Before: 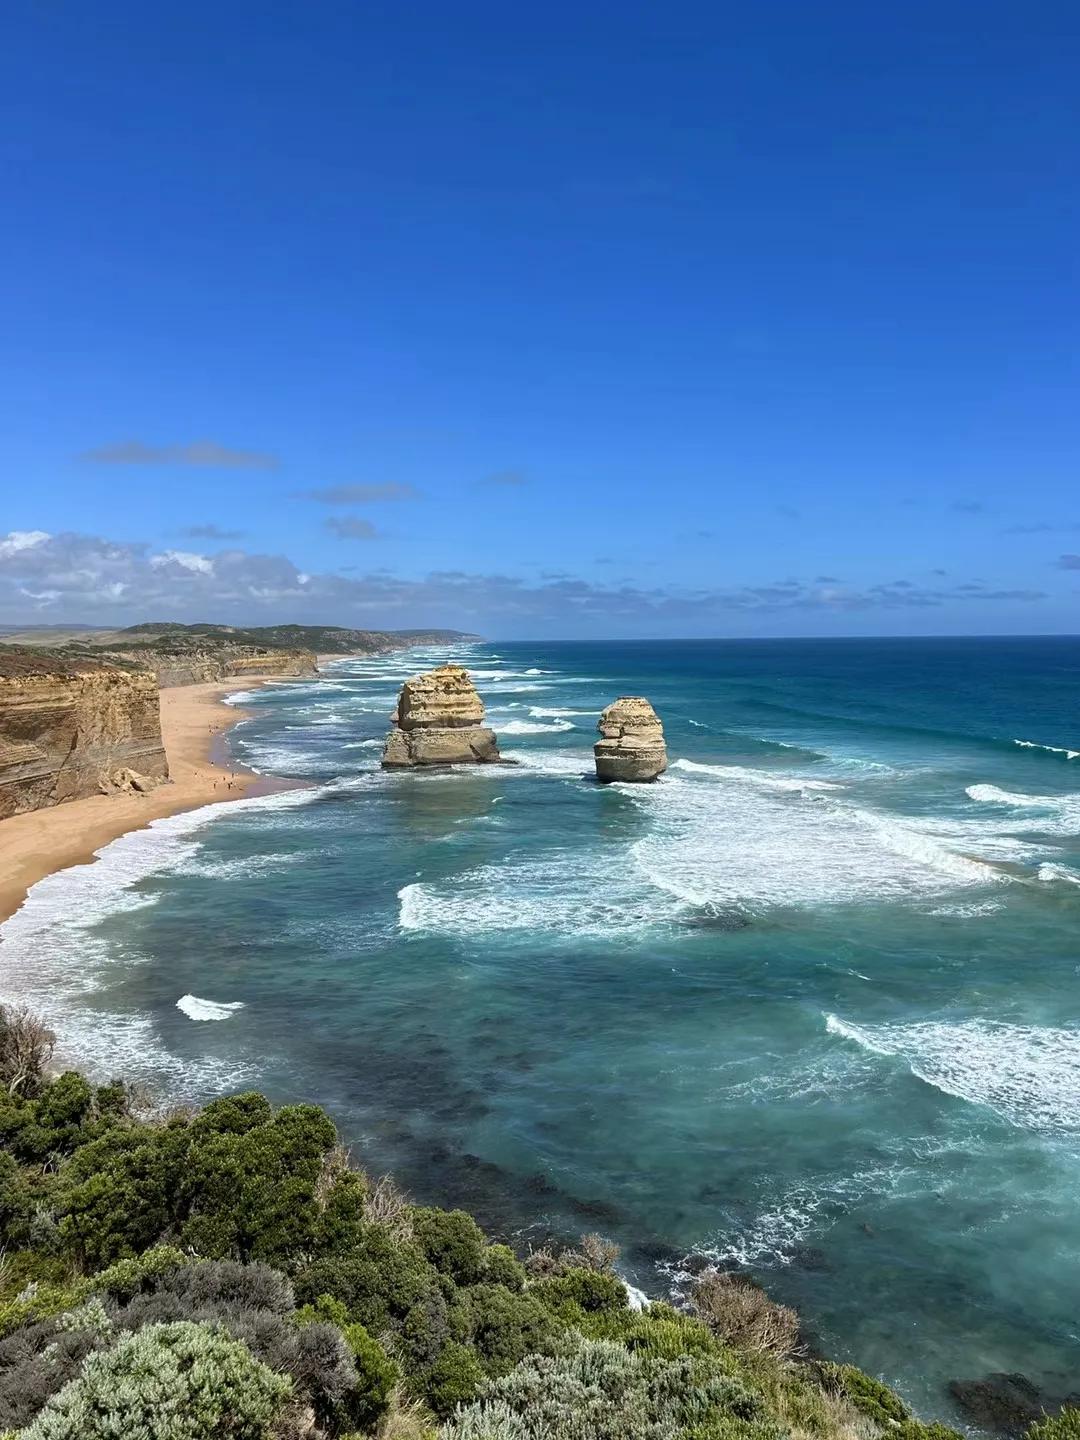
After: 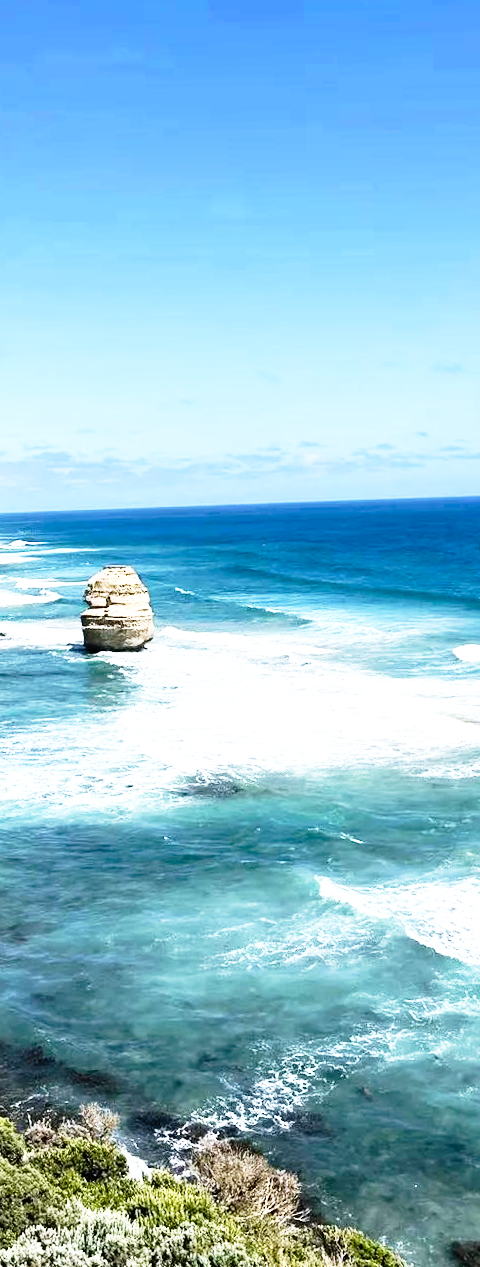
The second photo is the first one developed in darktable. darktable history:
crop: left 47.628%, top 6.643%, right 7.874%
base curve: curves: ch0 [(0, 0) (0.012, 0.01) (0.073, 0.168) (0.31, 0.711) (0.645, 0.957) (1, 1)], preserve colors none
white balance: red 1.009, blue 1.027
rotate and perspective: rotation -1.42°, crop left 0.016, crop right 0.984, crop top 0.035, crop bottom 0.965
tone equalizer: -8 EV -0.75 EV, -7 EV -0.7 EV, -6 EV -0.6 EV, -5 EV -0.4 EV, -3 EV 0.4 EV, -2 EV 0.6 EV, -1 EV 0.7 EV, +0 EV 0.75 EV, edges refinement/feathering 500, mask exposure compensation -1.57 EV, preserve details no
